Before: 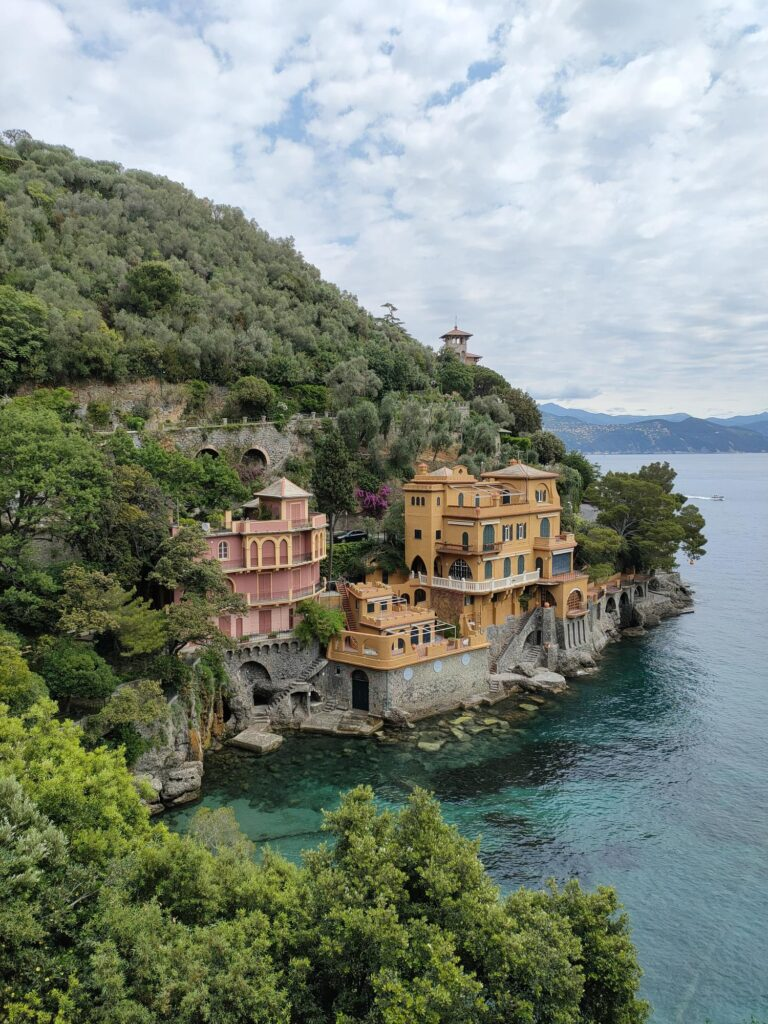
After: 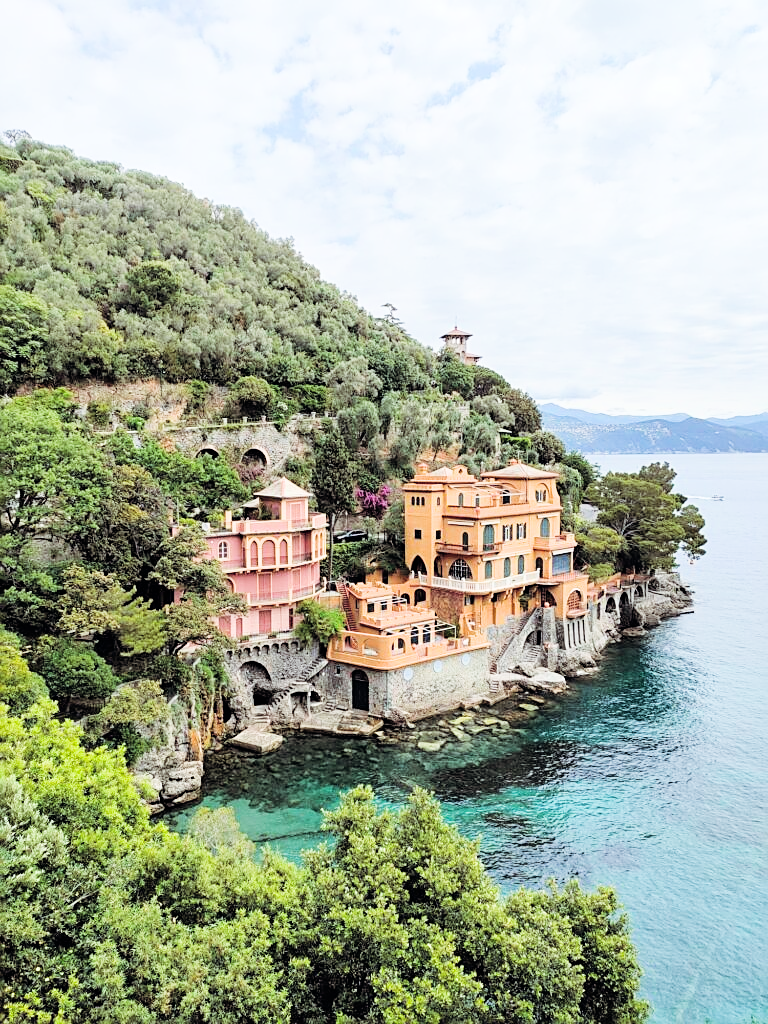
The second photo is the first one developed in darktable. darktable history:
color balance rgb: shadows lift › chroma 9.92%, shadows lift › hue 45.12°, power › luminance 3.26%, power › hue 231.93°, global offset › luminance 0.4%, global offset › chroma 0.21%, global offset › hue 255.02°
filmic rgb: black relative exposure -5 EV, hardness 2.88, contrast 1.3, highlights saturation mix -30%
sharpen: on, module defaults
exposure: black level correction 0, exposure 1.45 EV, compensate exposure bias true, compensate highlight preservation false
